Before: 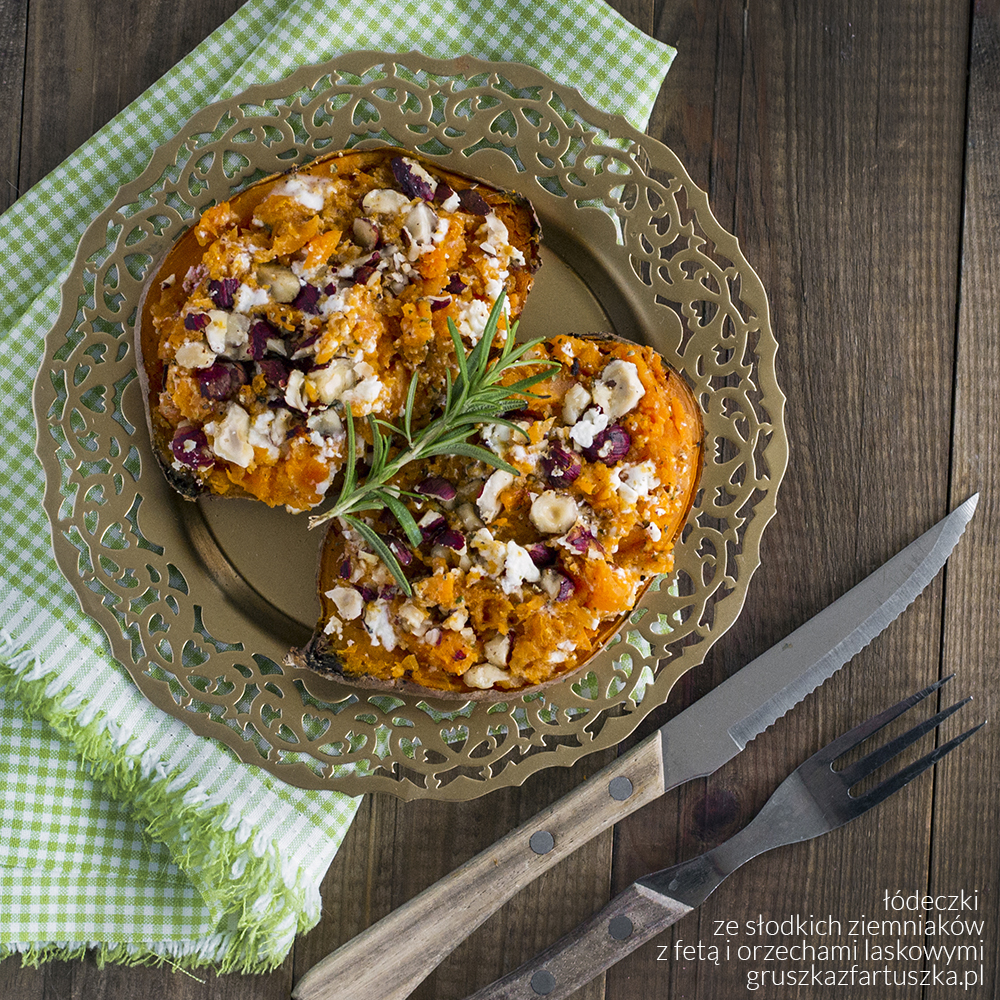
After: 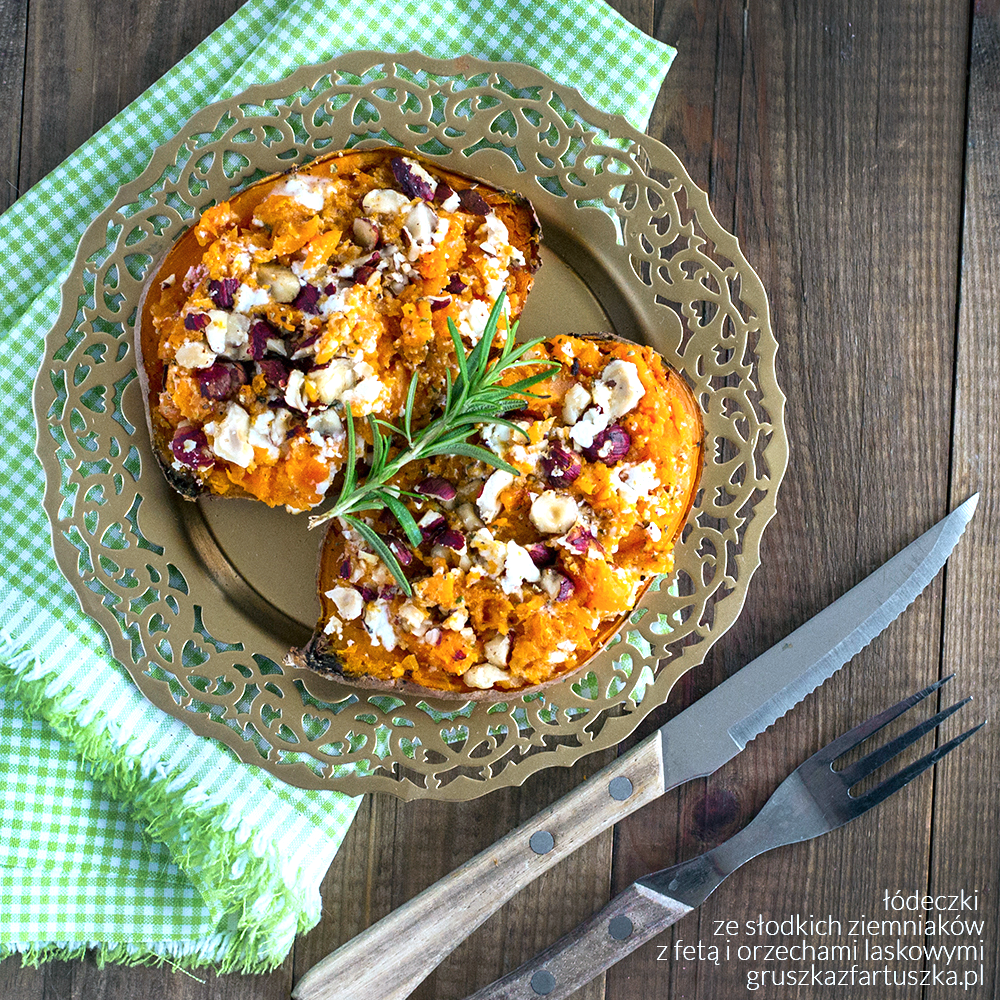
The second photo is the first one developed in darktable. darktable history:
color calibration: illuminant F (fluorescent), F source F9 (Cool White Deluxe 4150 K) – high CRI, x 0.374, y 0.373, temperature 4152.49 K
exposure: black level correction 0, exposure 0.698 EV, compensate exposure bias true, compensate highlight preservation false
